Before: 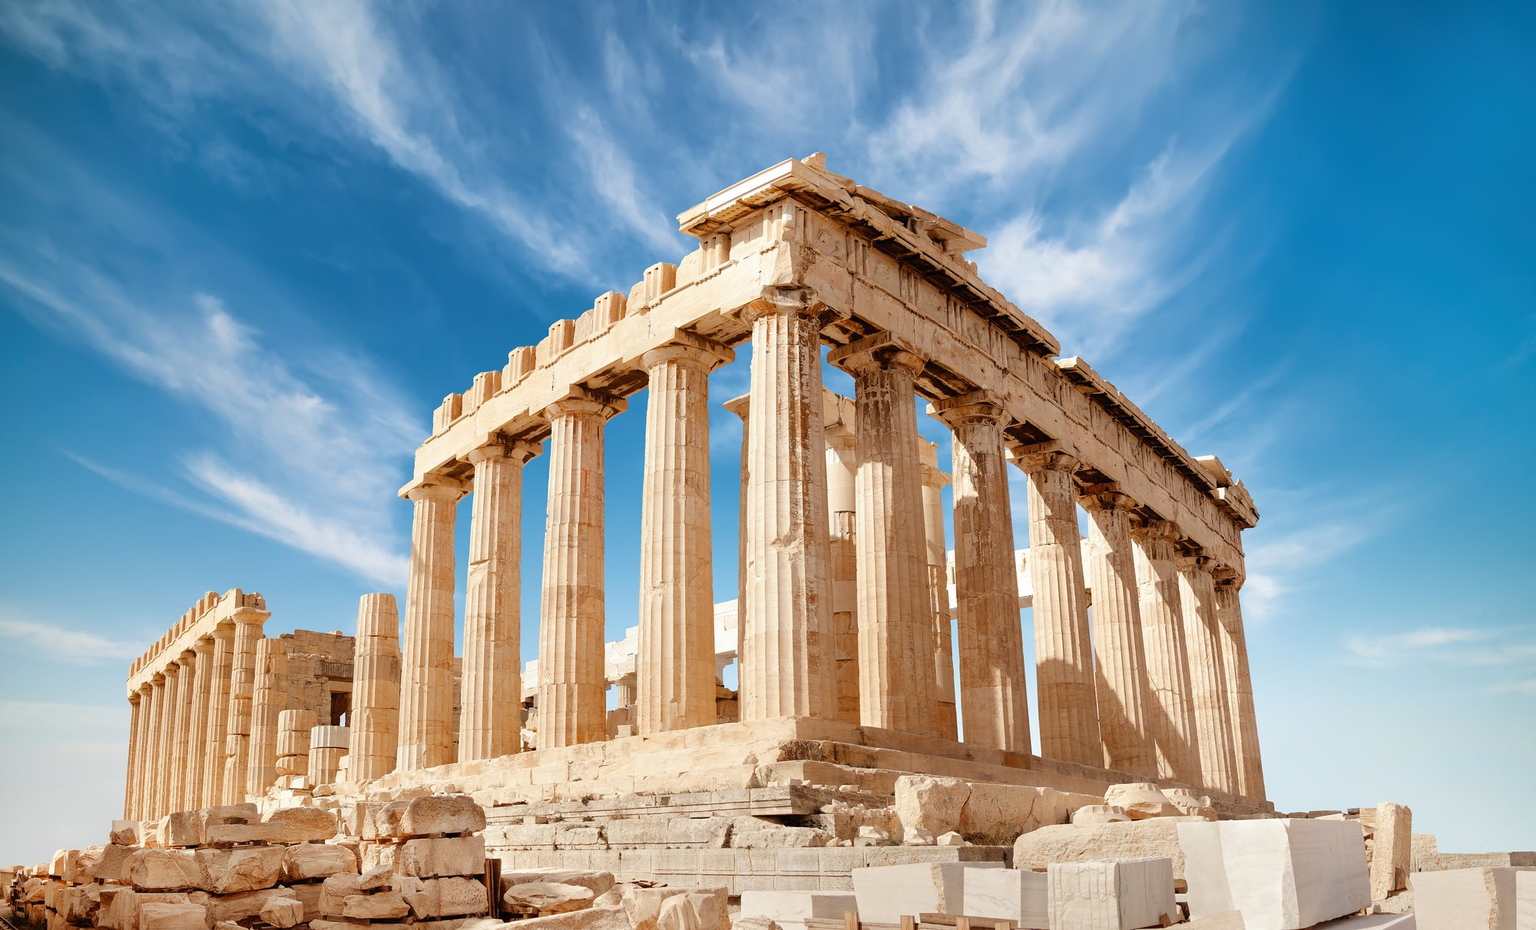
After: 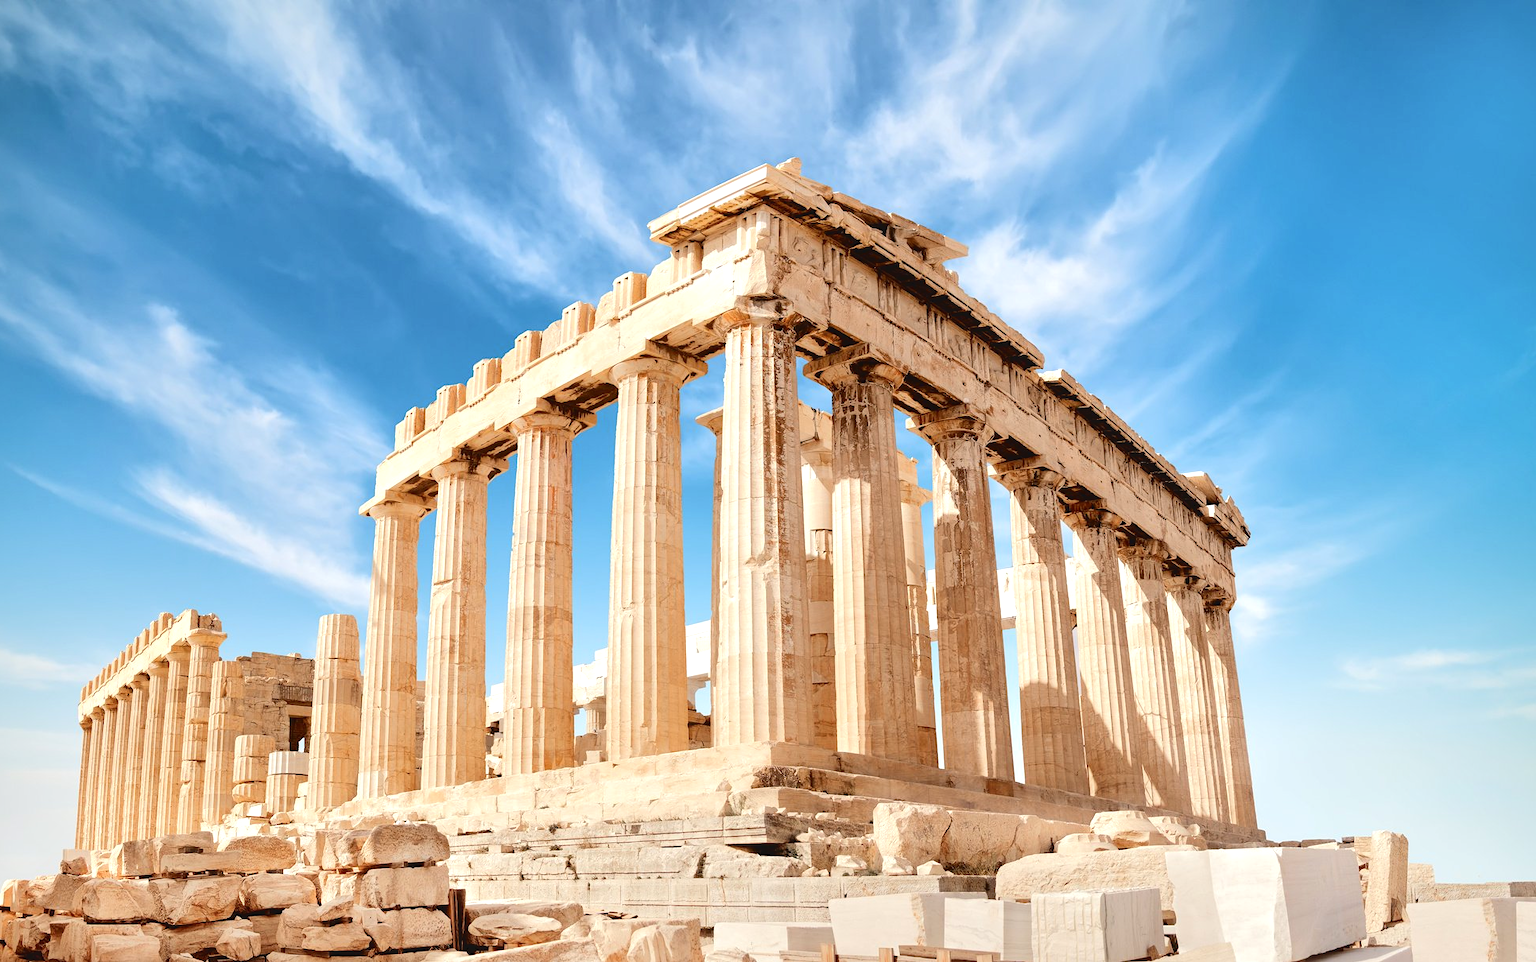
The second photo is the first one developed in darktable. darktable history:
local contrast: mode bilateral grid, contrast 20, coarseness 50, detail 130%, midtone range 0.2
tone equalizer: on, module defaults
crop and rotate: left 3.367%
levels: levels [0, 0.476, 0.951]
tone curve: curves: ch0 [(0, 0) (0.003, 0.064) (0.011, 0.065) (0.025, 0.061) (0.044, 0.068) (0.069, 0.083) (0.1, 0.102) (0.136, 0.126) (0.177, 0.172) (0.224, 0.225) (0.277, 0.306) (0.335, 0.397) (0.399, 0.483) (0.468, 0.56) (0.543, 0.634) (0.623, 0.708) (0.709, 0.77) (0.801, 0.832) (0.898, 0.899) (1, 1)], color space Lab, independent channels, preserve colors none
